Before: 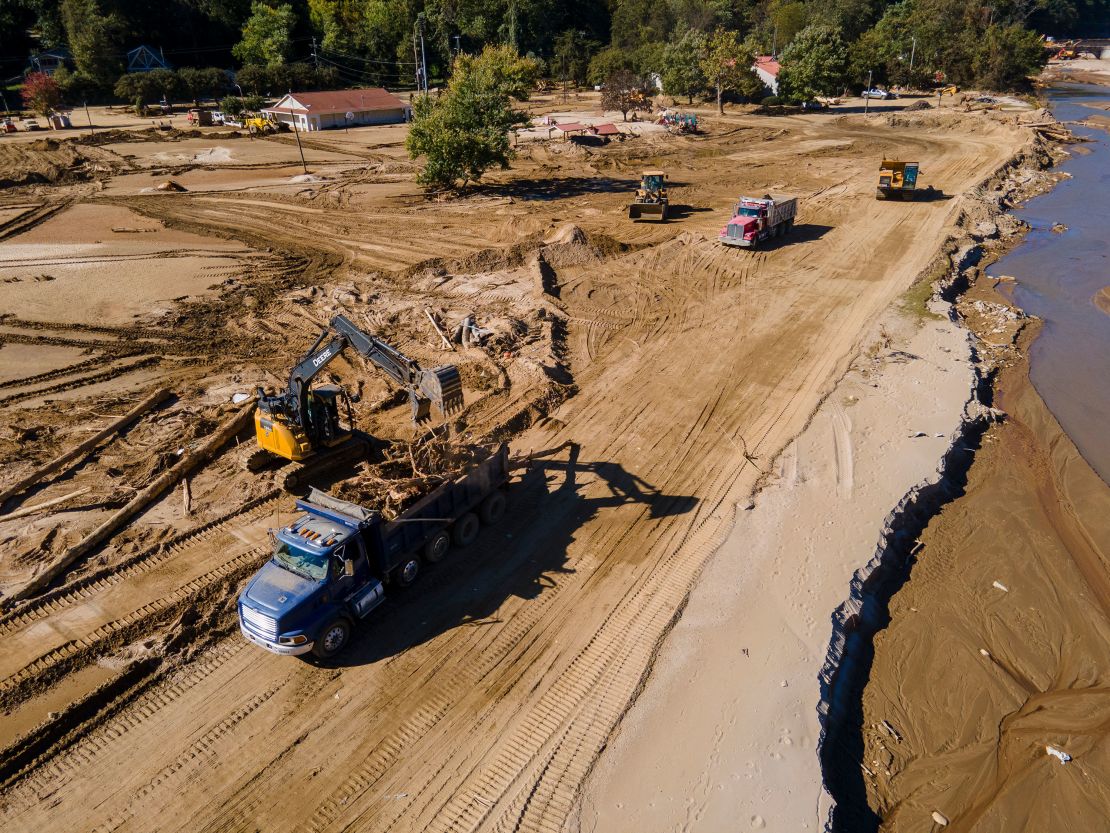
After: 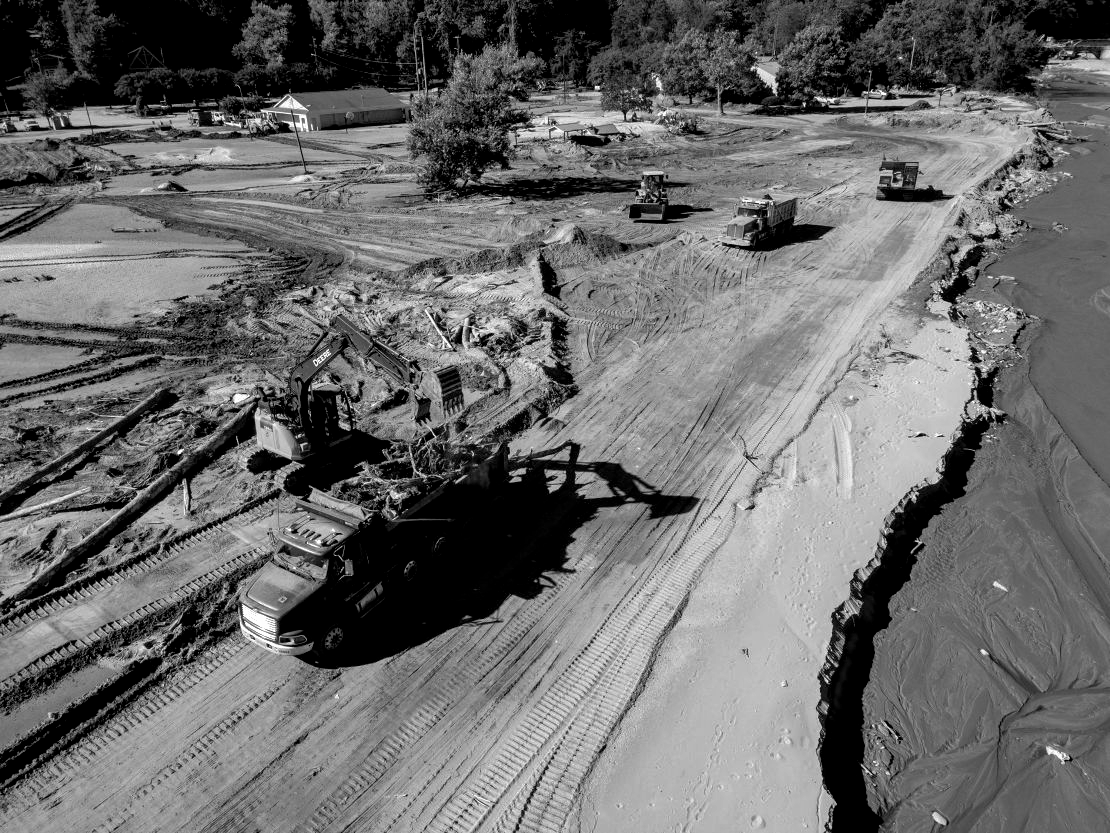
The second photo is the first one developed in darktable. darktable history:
color balance: lift [0.991, 1, 1, 1], gamma [0.996, 1, 1, 1], input saturation 98.52%, contrast 20.34%, output saturation 103.72%
tone equalizer: on, module defaults
velvia: on, module defaults
shadows and highlights: on, module defaults
monochrome: on, module defaults
